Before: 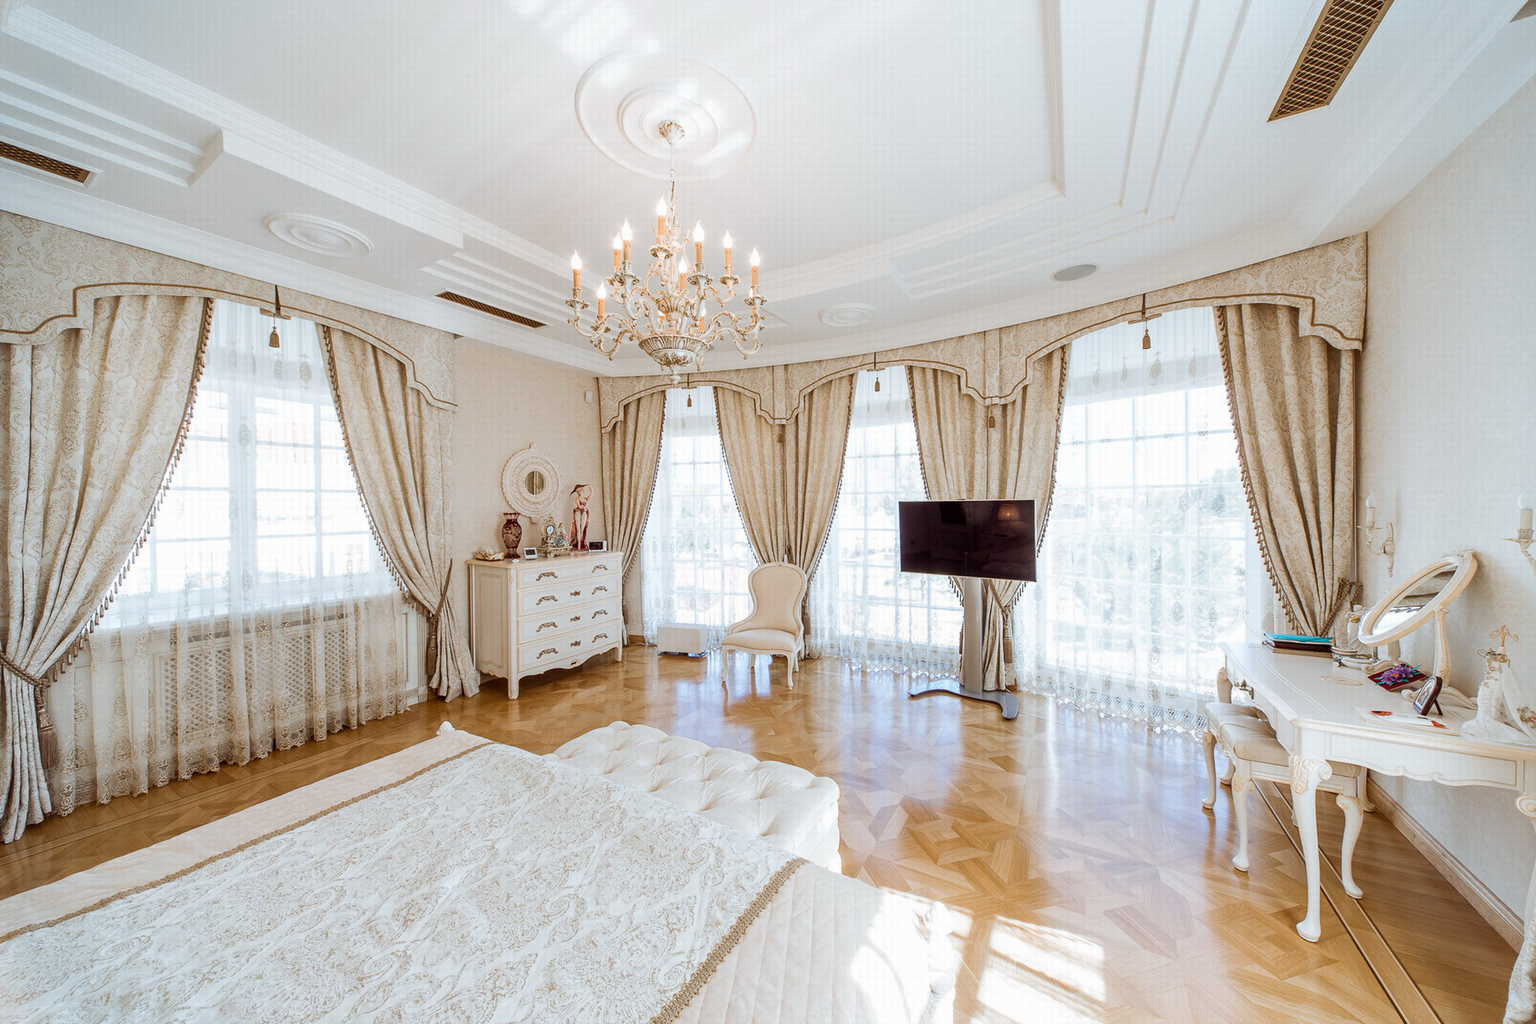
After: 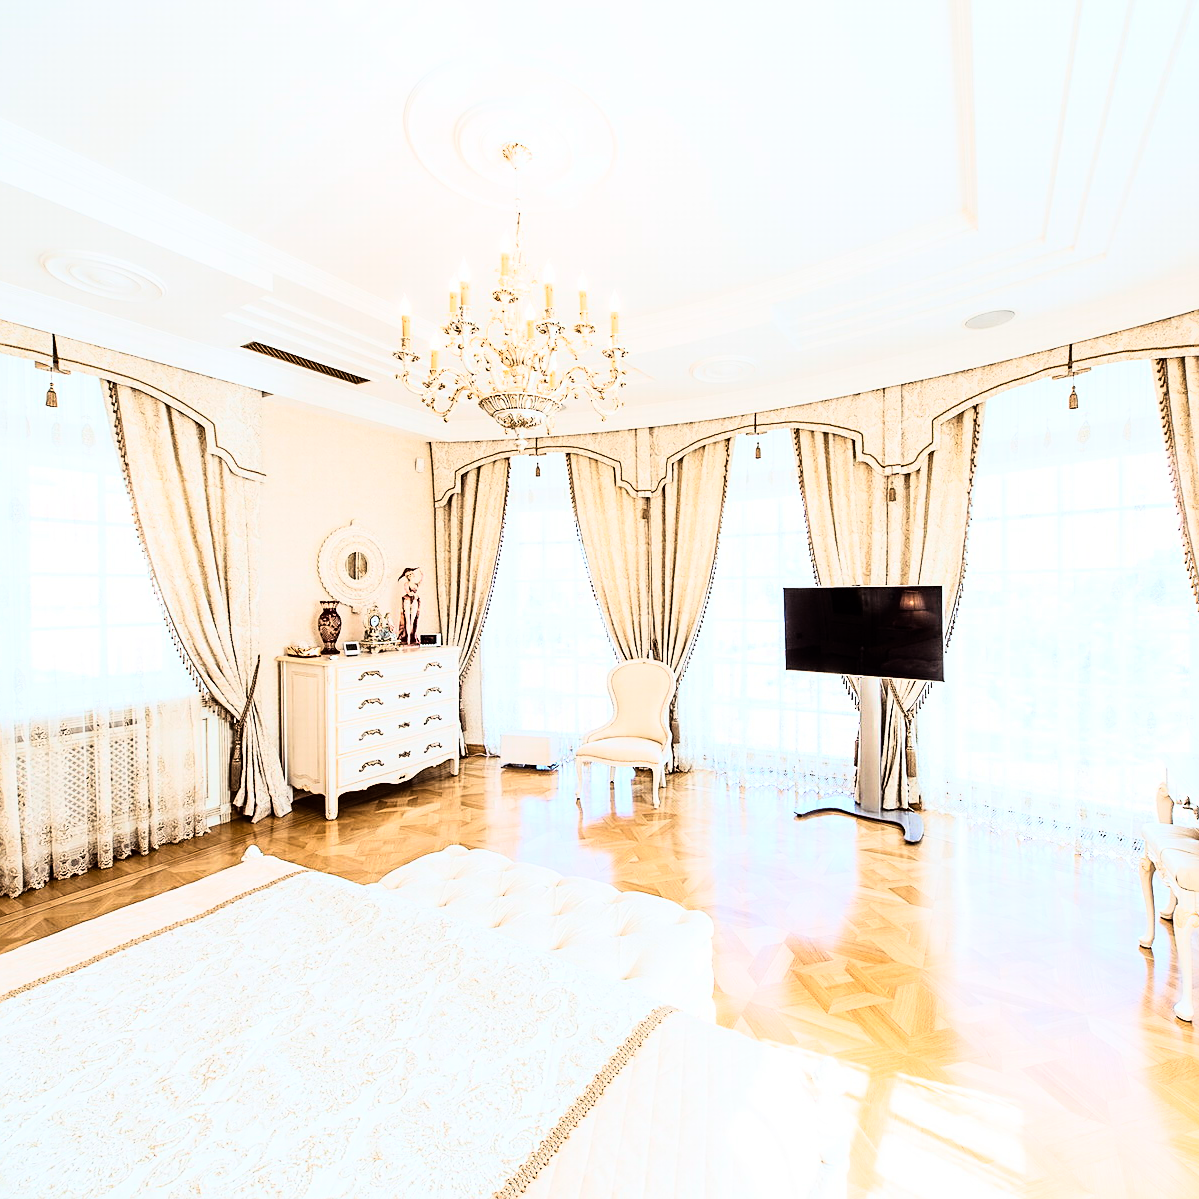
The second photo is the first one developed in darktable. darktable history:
crop and rotate: left 15.055%, right 18.278%
rgb curve: curves: ch0 [(0, 0) (0.21, 0.15) (0.24, 0.21) (0.5, 0.75) (0.75, 0.96) (0.89, 0.99) (1, 1)]; ch1 [(0, 0.02) (0.21, 0.13) (0.25, 0.2) (0.5, 0.67) (0.75, 0.9) (0.89, 0.97) (1, 1)]; ch2 [(0, 0.02) (0.21, 0.13) (0.25, 0.2) (0.5, 0.67) (0.75, 0.9) (0.89, 0.97) (1, 1)], compensate middle gray true
sharpen: on, module defaults
